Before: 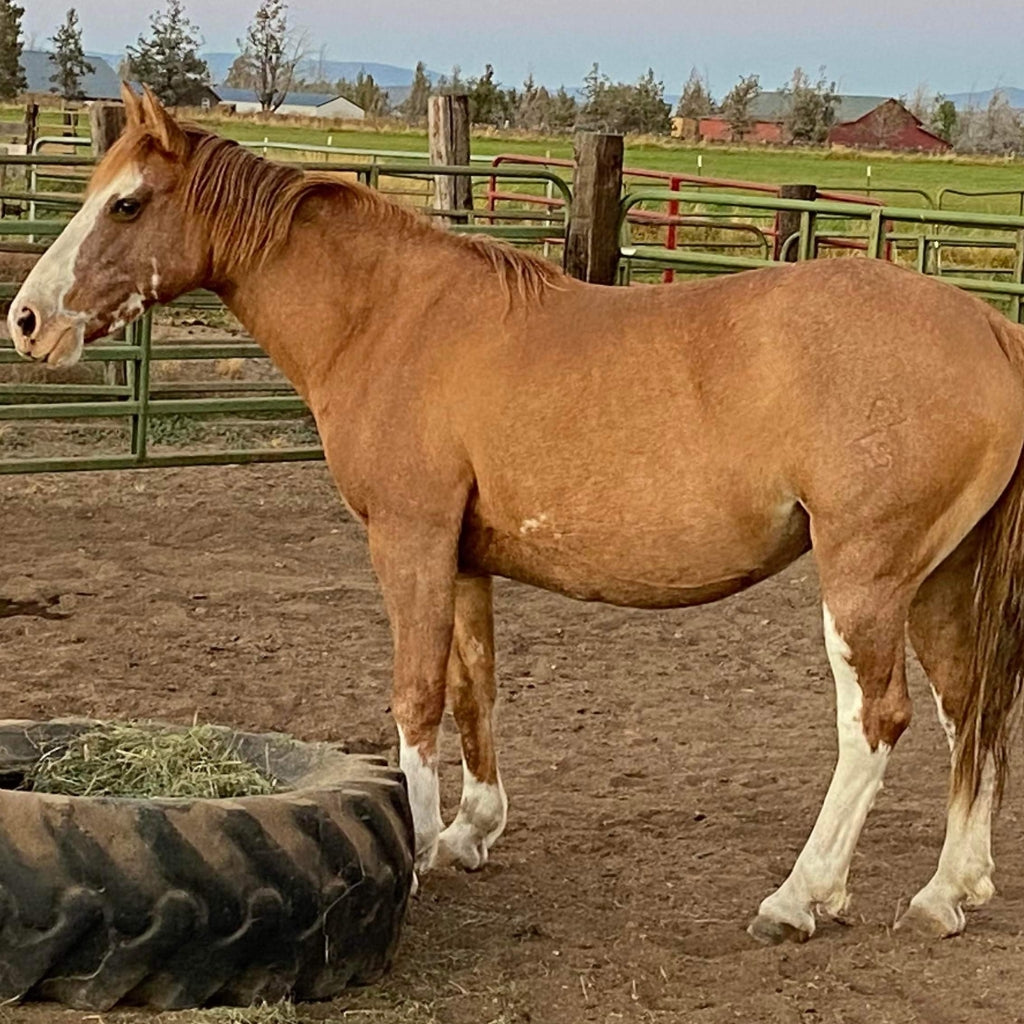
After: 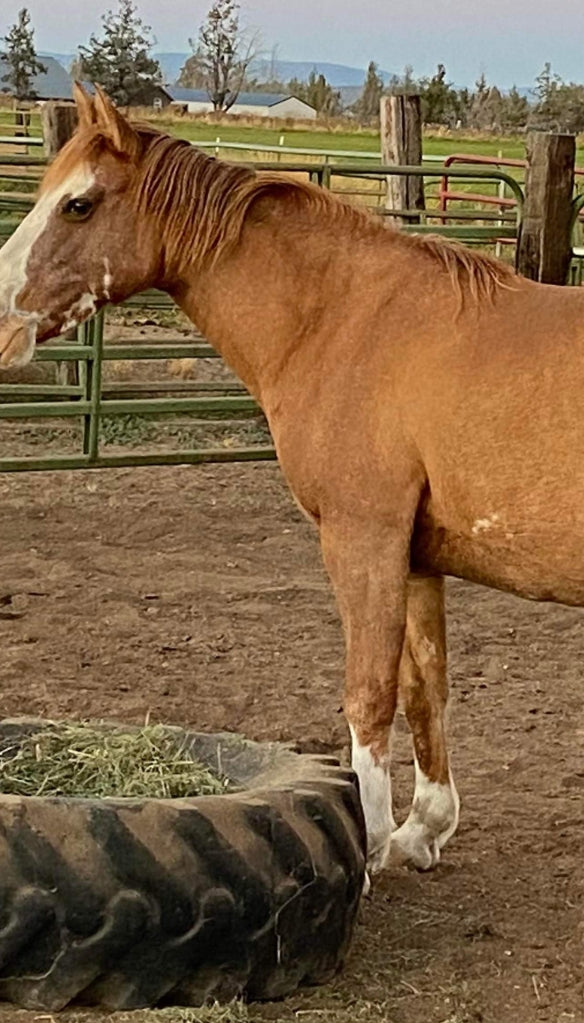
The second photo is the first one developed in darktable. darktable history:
levels: mode automatic, levels [0, 0.435, 0.917]
crop: left 4.741%, right 38.163%
